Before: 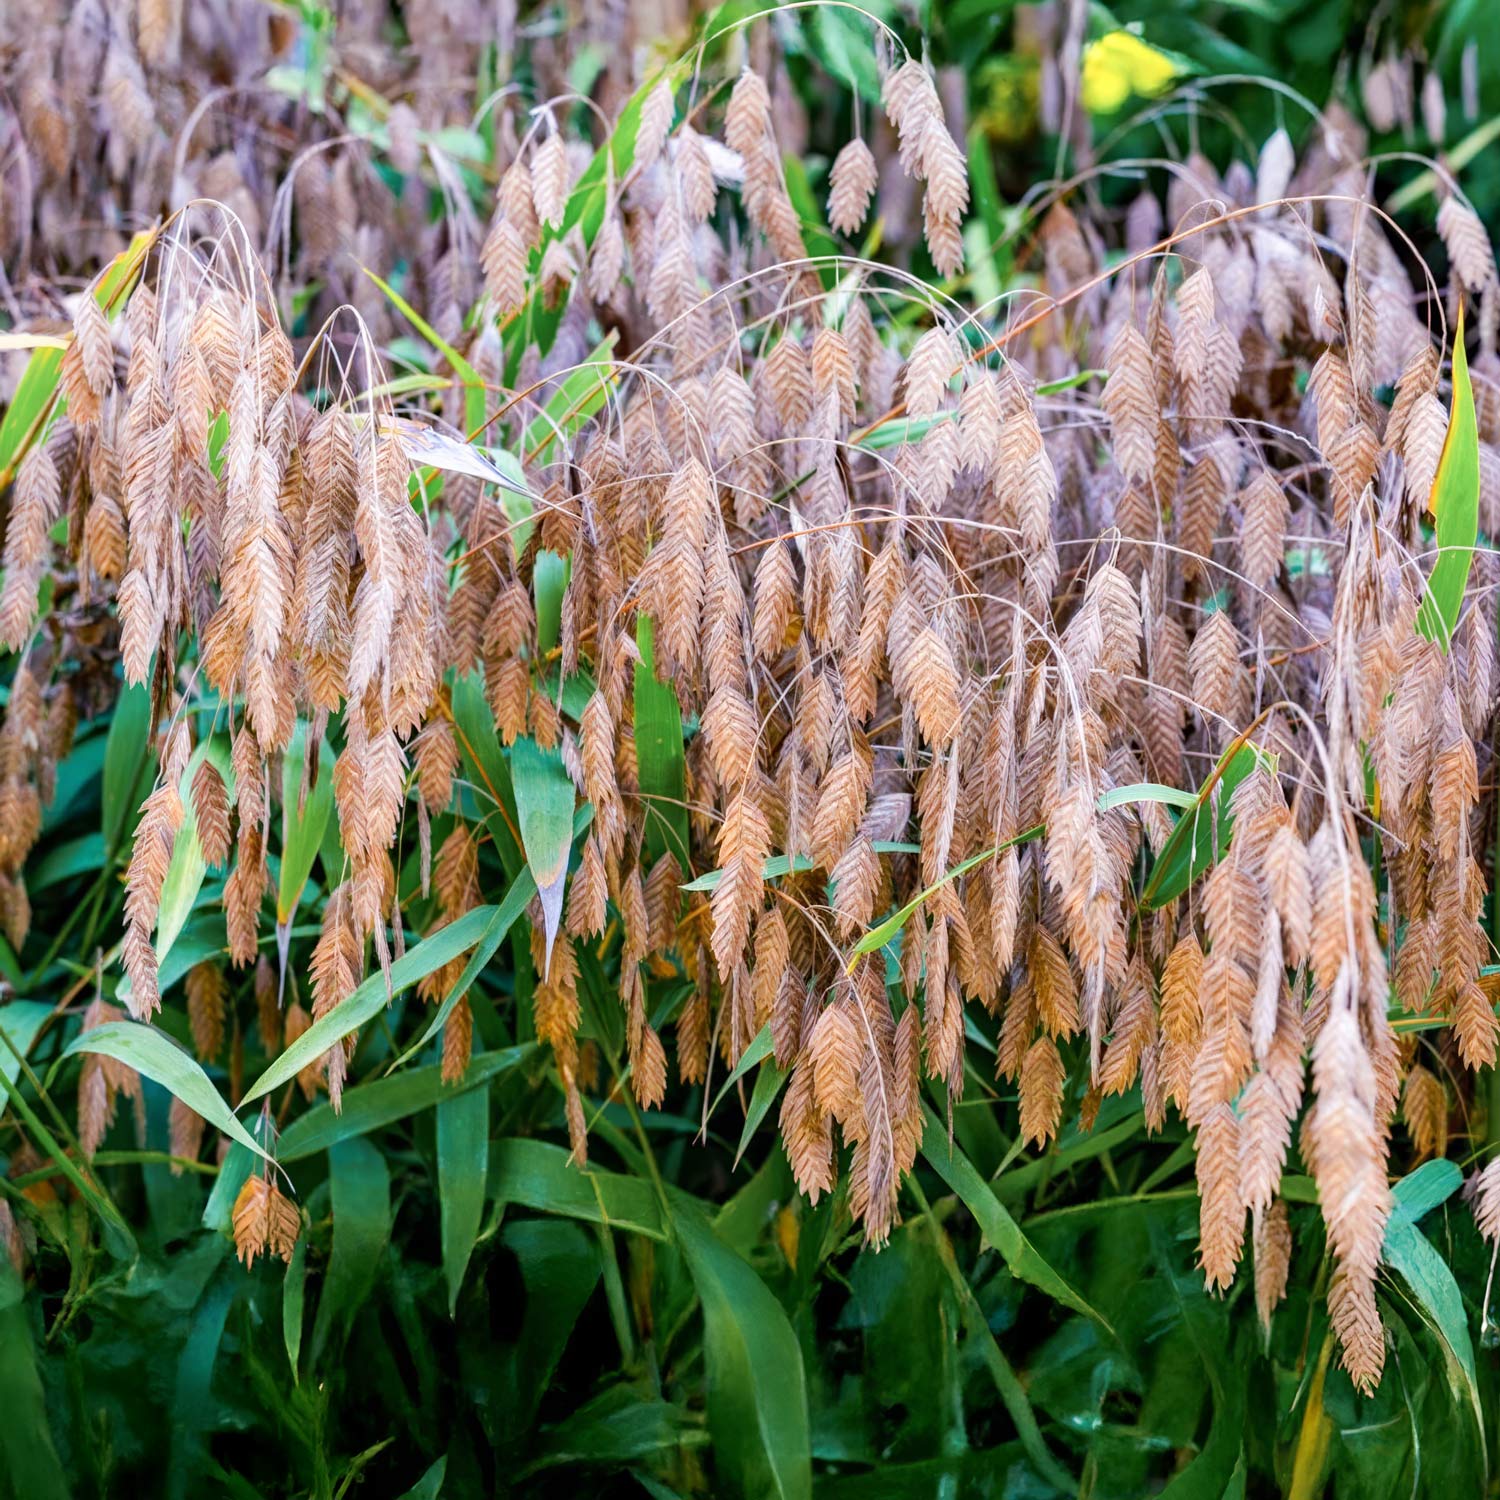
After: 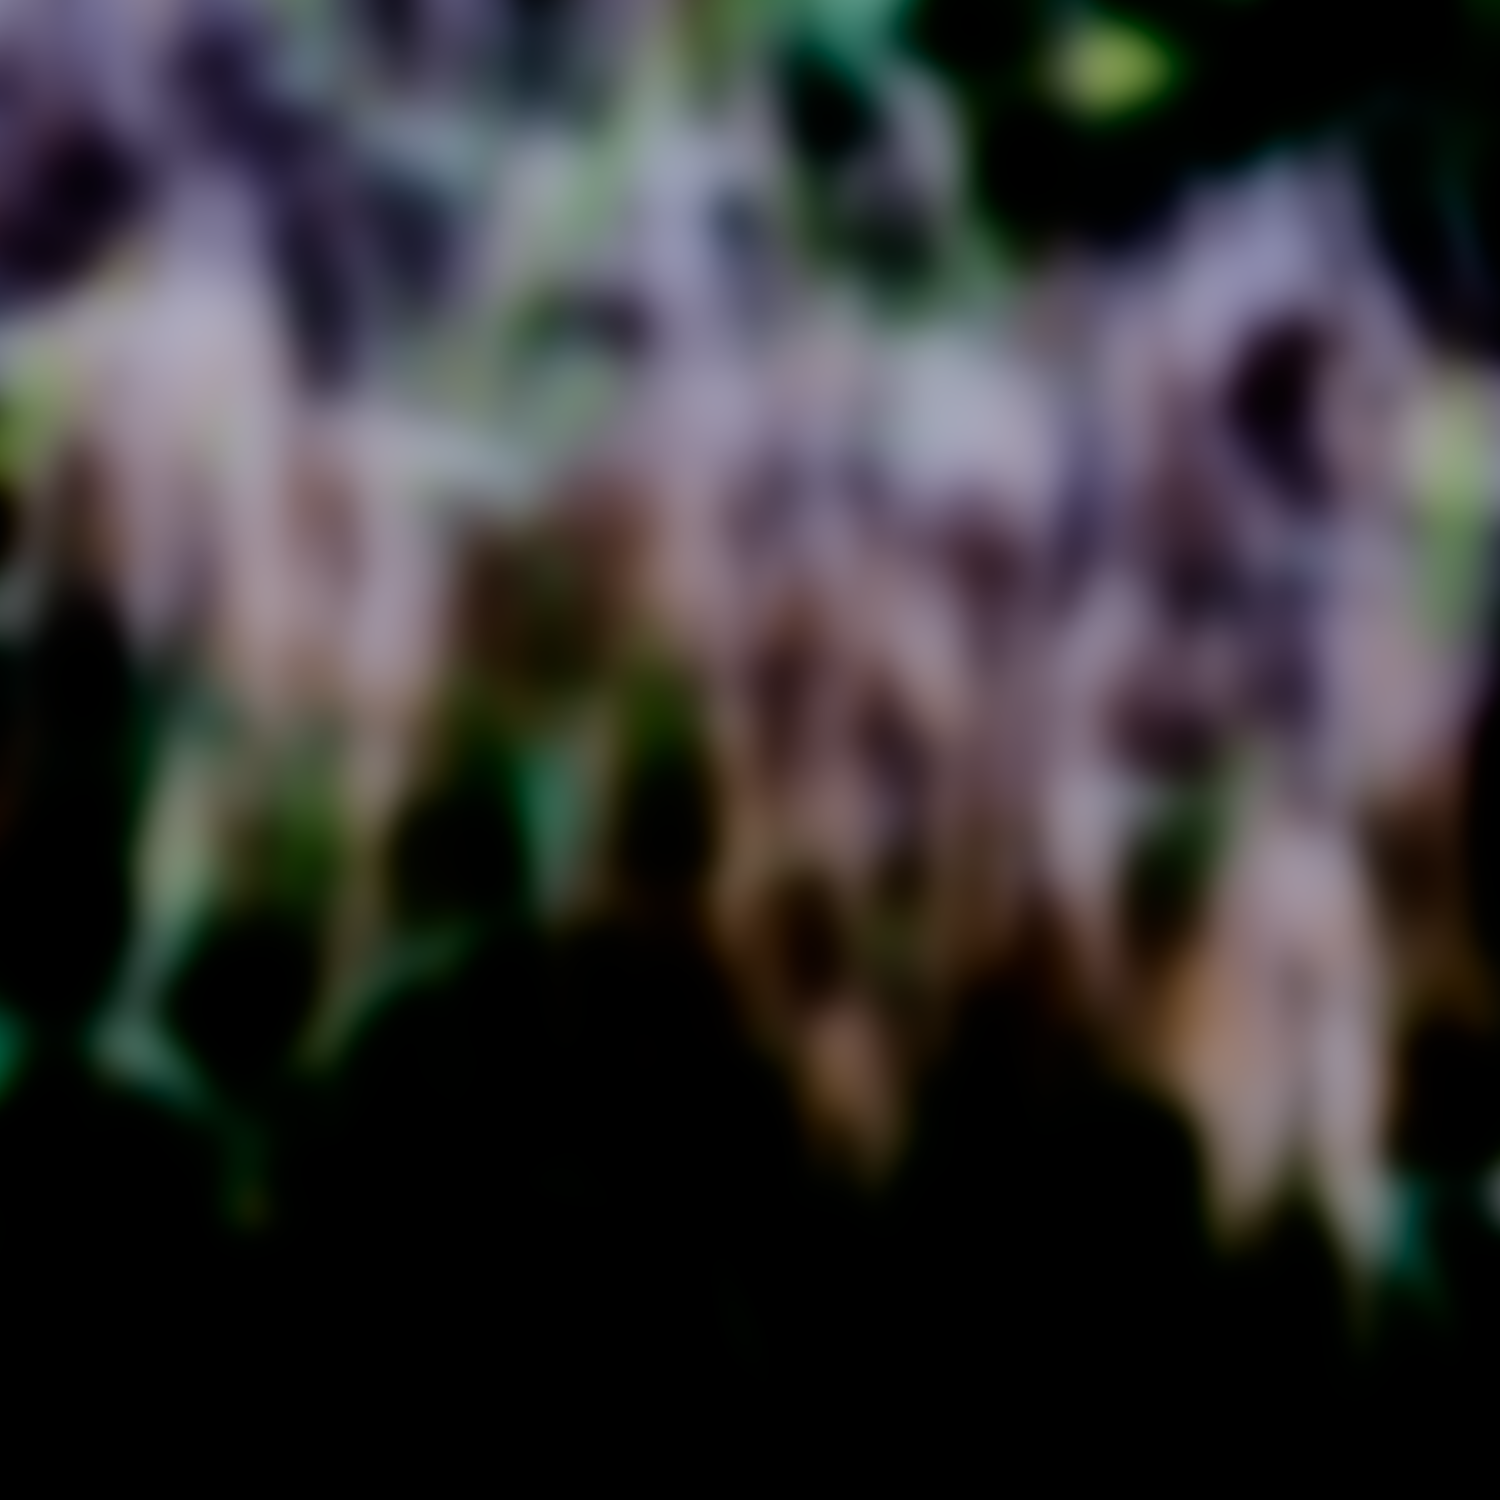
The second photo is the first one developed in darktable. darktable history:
white balance: red 0.926, green 1.003, blue 1.133
lowpass: radius 31.92, contrast 1.72, brightness -0.98, saturation 0.94
filmic rgb: middle gray luminance 29%, black relative exposure -10.3 EV, white relative exposure 5.5 EV, threshold 6 EV, target black luminance 0%, hardness 3.95, latitude 2.04%, contrast 1.132, highlights saturation mix 5%, shadows ↔ highlights balance 15.11%, add noise in highlights 0, preserve chrominance no, color science v3 (2019), use custom middle-gray values true, iterations of high-quality reconstruction 0, contrast in highlights soft, enable highlight reconstruction true
velvia: strength 21.76%
contrast equalizer: y [[0.535, 0.543, 0.548, 0.548, 0.542, 0.532], [0.5 ×6], [0.5 ×6], [0 ×6], [0 ×6]]
